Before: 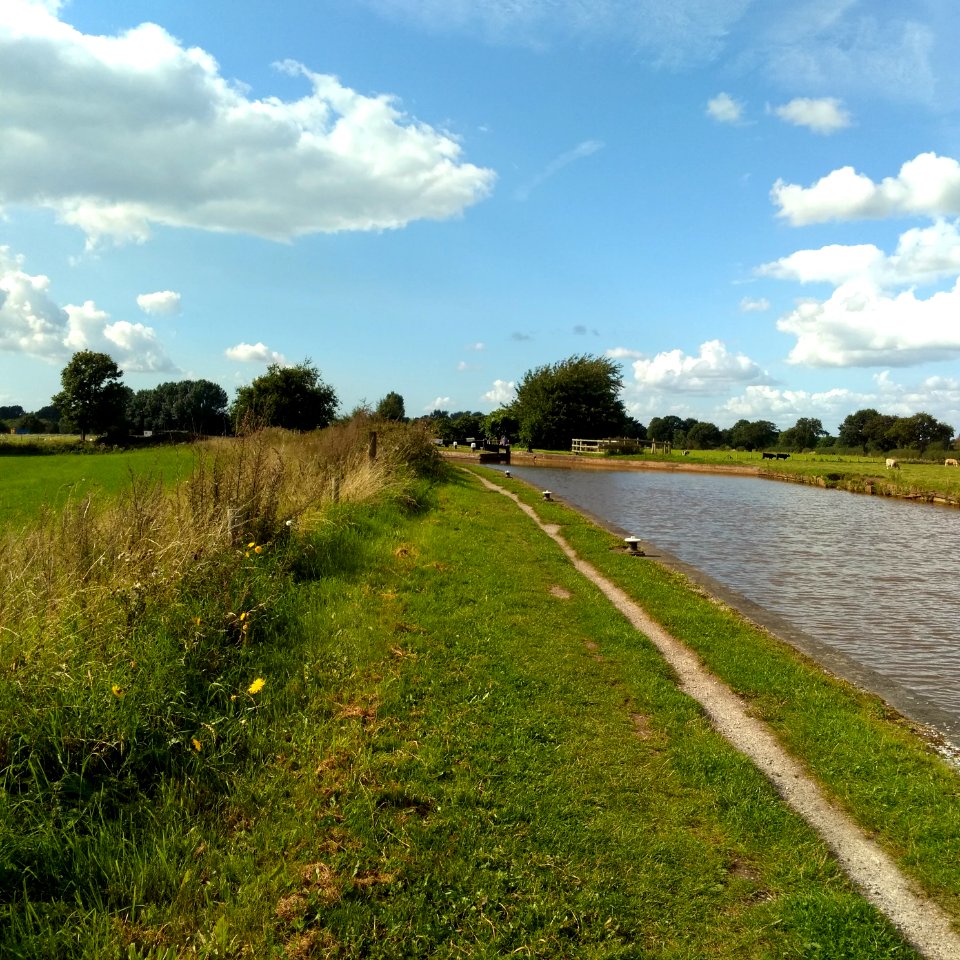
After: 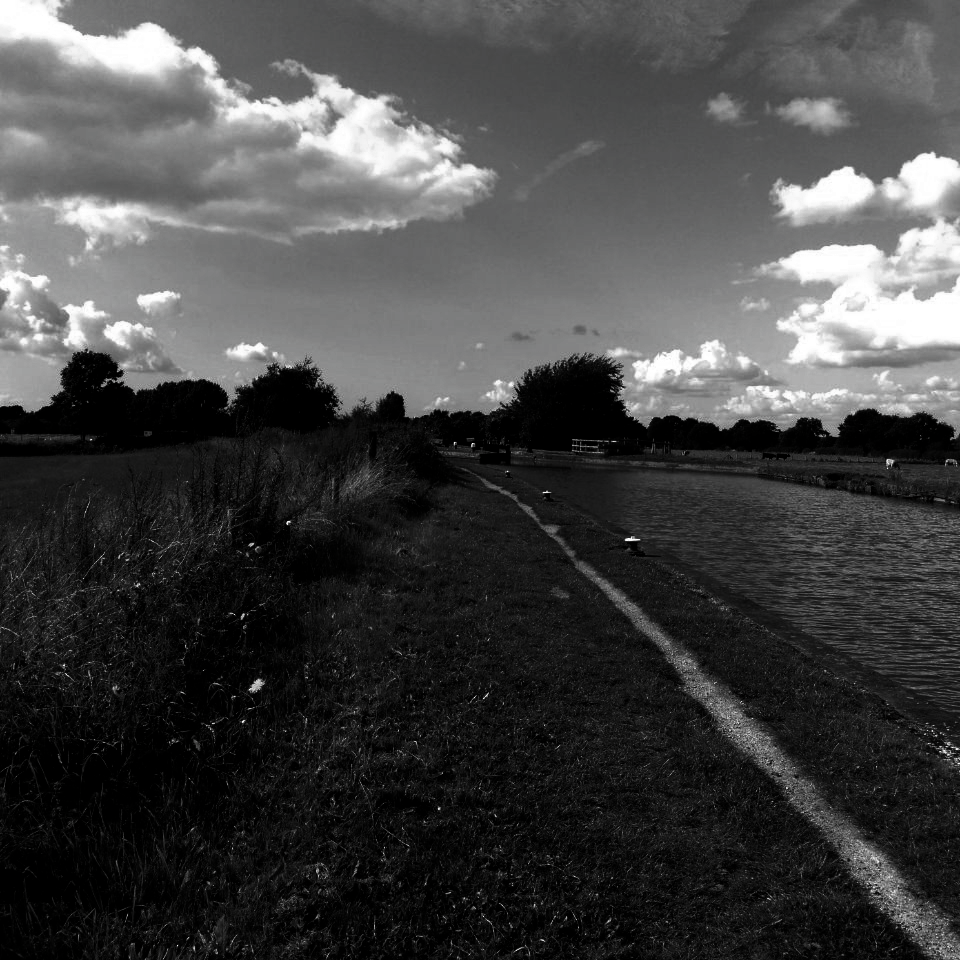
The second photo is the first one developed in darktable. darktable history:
color zones: curves: ch1 [(0, 0.708) (0.088, 0.648) (0.245, 0.187) (0.429, 0.326) (0.571, 0.498) (0.714, 0.5) (0.857, 0.5) (1, 0.708)]
levels: black 8.5%
contrast brightness saturation: contrast 0.023, brightness -0.991, saturation -0.993
